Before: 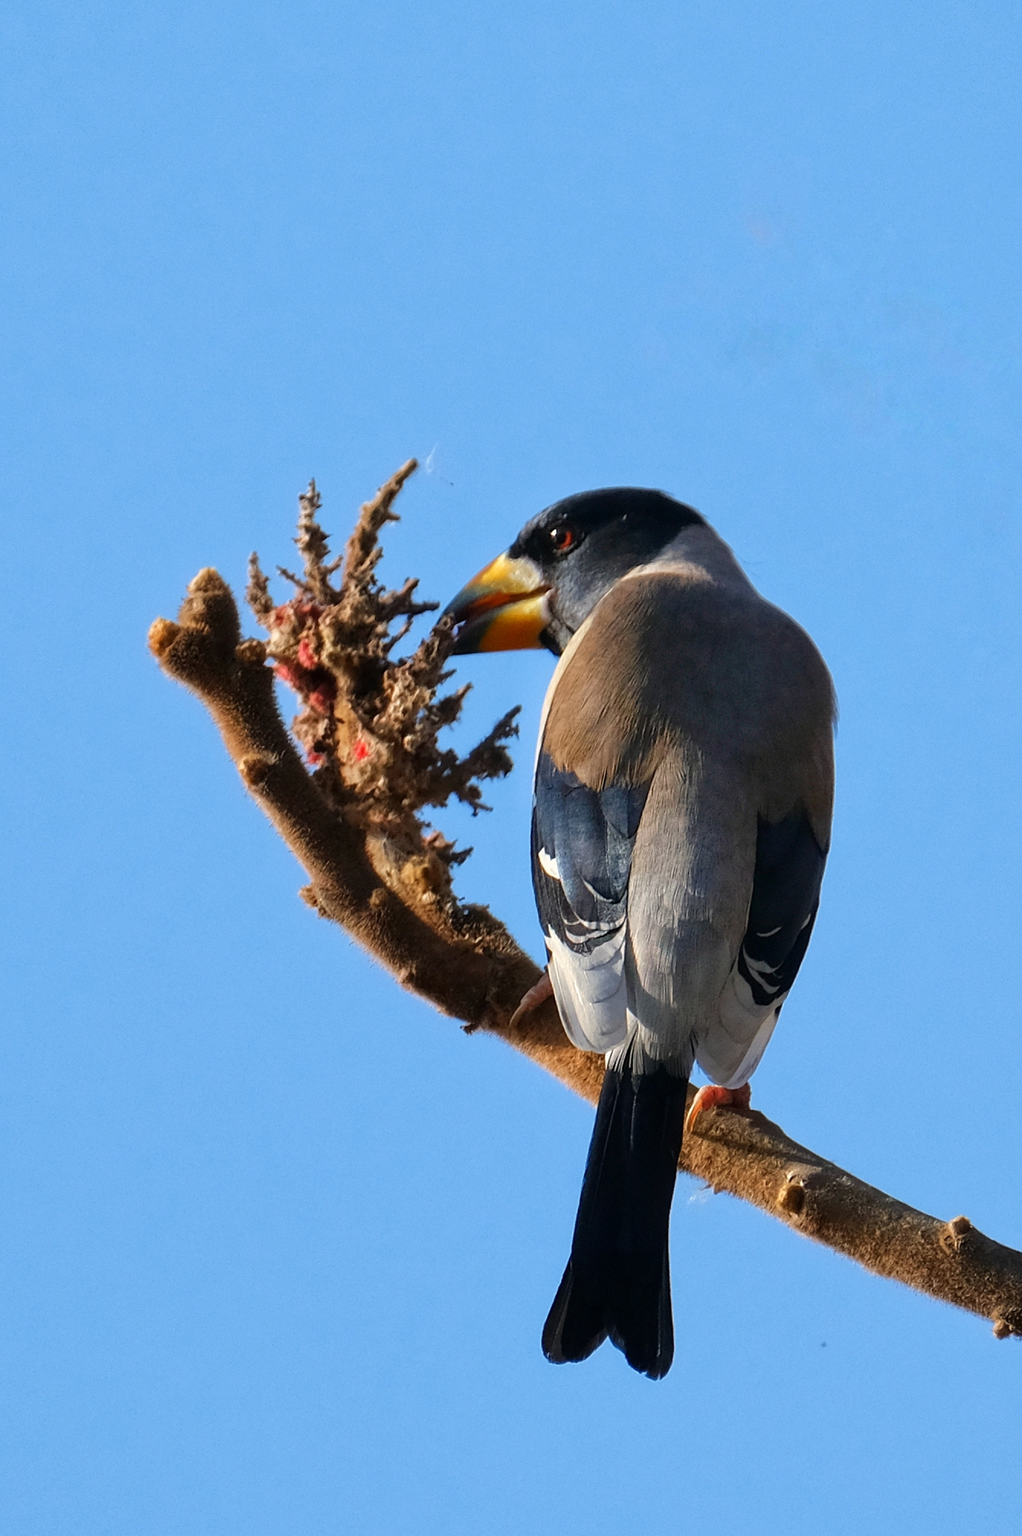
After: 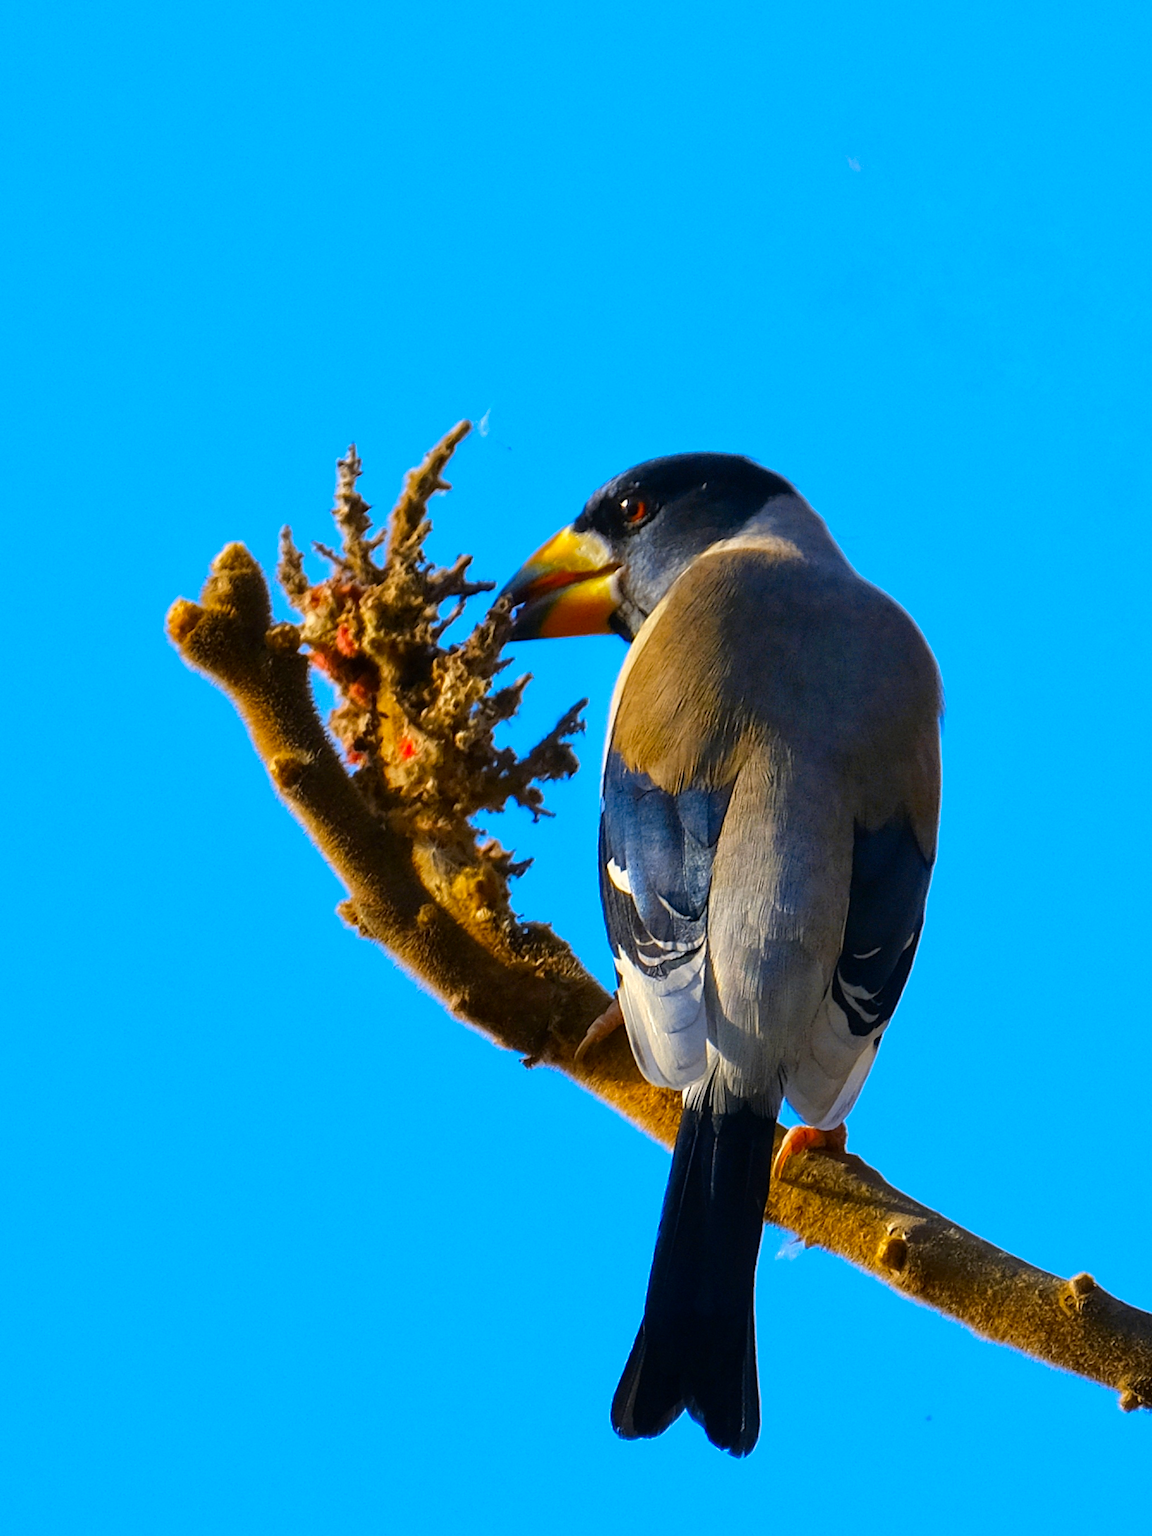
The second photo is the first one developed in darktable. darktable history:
color contrast: green-magenta contrast 1.12, blue-yellow contrast 1.95, unbound 0
crop and rotate: top 5.609%, bottom 5.609%
